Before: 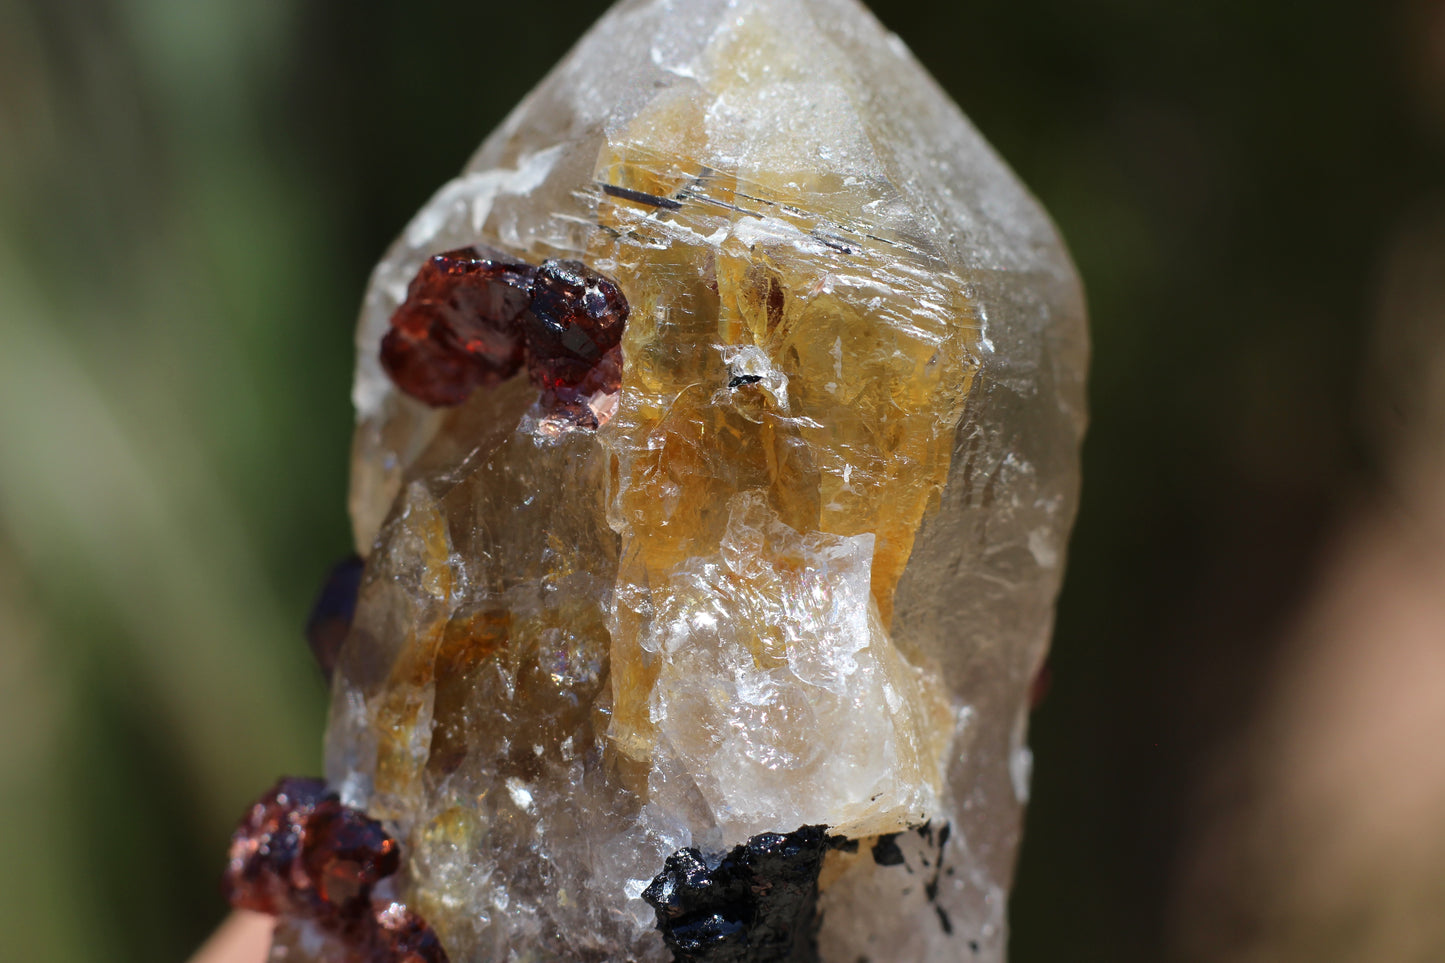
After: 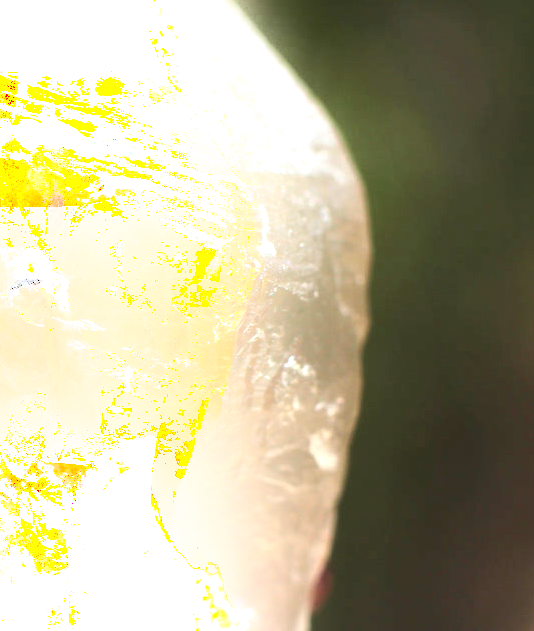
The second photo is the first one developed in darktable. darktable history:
exposure: exposure 1.991 EV, compensate highlight preservation false
crop and rotate: left 49.79%, top 10.125%, right 13.203%, bottom 24.255%
shadows and highlights: shadows -20.8, highlights 99.3, soften with gaussian
